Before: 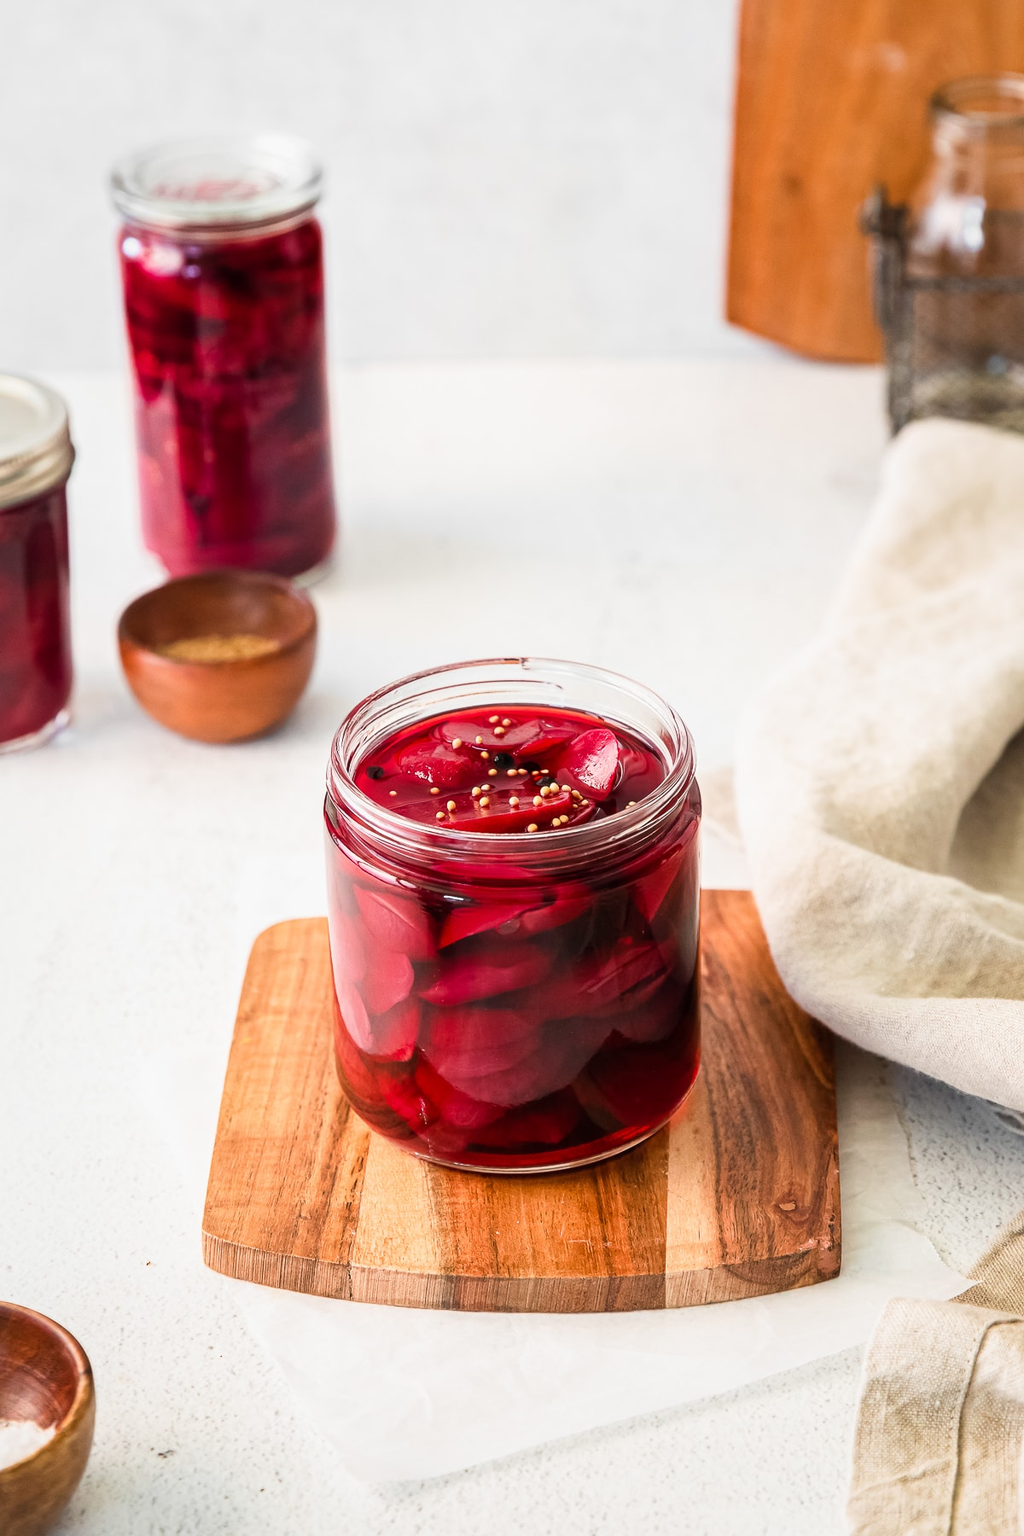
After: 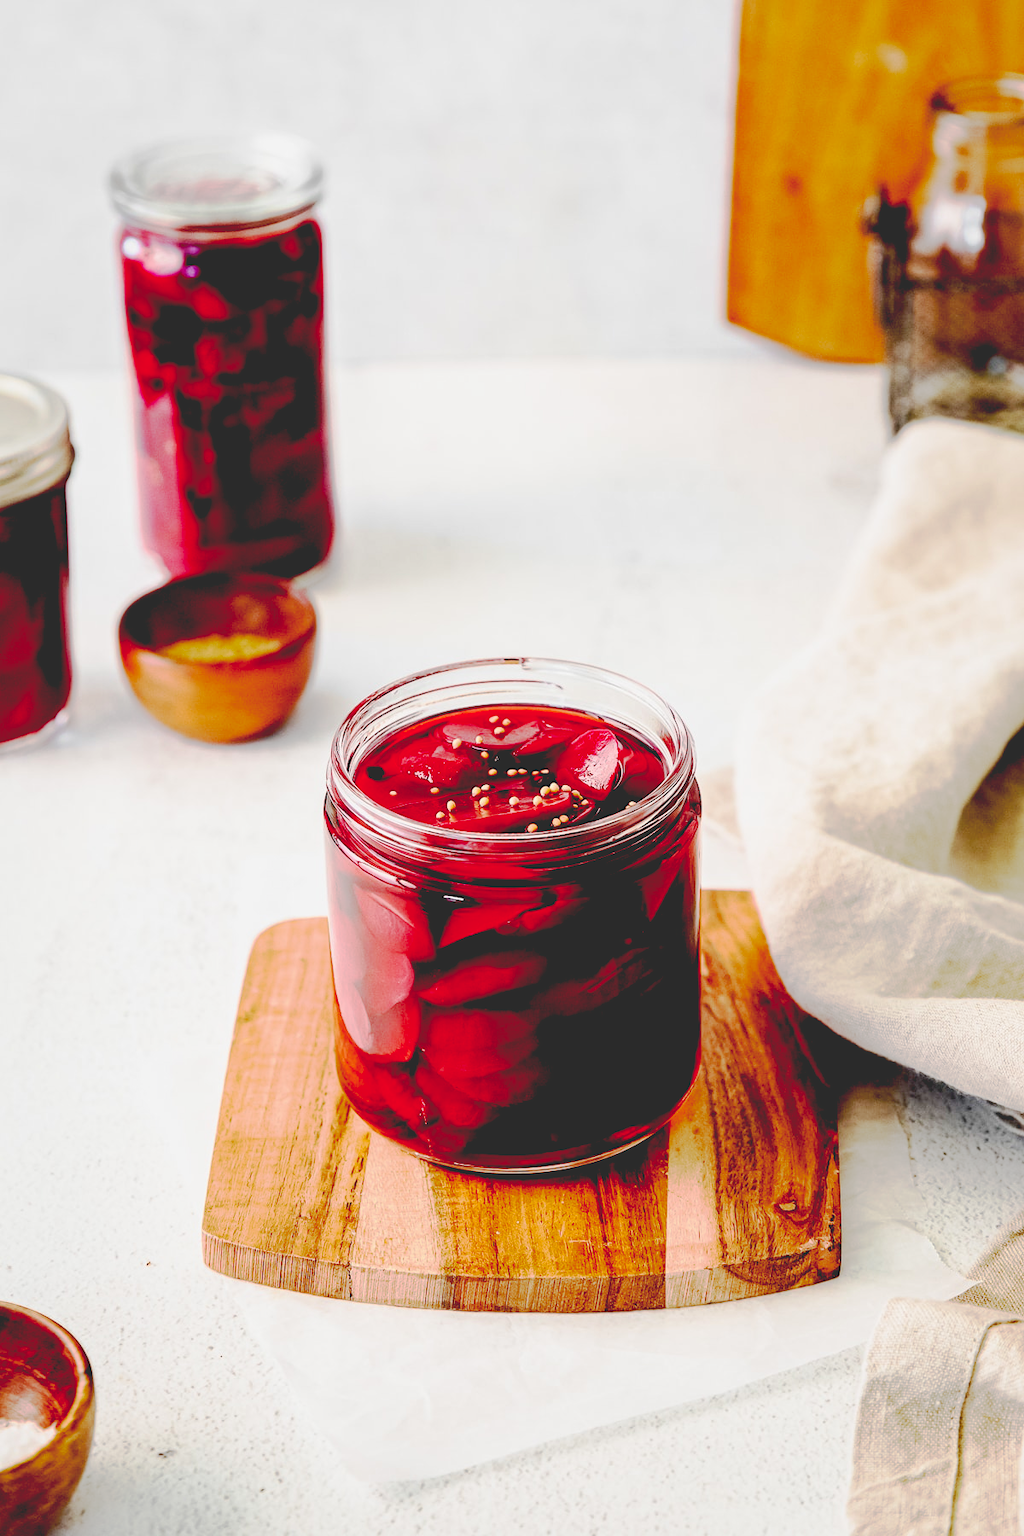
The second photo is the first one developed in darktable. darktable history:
base curve: curves: ch0 [(0.065, 0.026) (0.236, 0.358) (0.53, 0.546) (0.777, 0.841) (0.924, 0.992)], preserve colors none
exposure: black level correction 0.001, exposure -0.197 EV, compensate exposure bias true, compensate highlight preservation false
tone curve: curves: ch0 [(0, 0) (0.003, 0.014) (0.011, 0.019) (0.025, 0.029) (0.044, 0.047) (0.069, 0.071) (0.1, 0.101) (0.136, 0.131) (0.177, 0.166) (0.224, 0.212) (0.277, 0.263) (0.335, 0.32) (0.399, 0.387) (0.468, 0.459) (0.543, 0.541) (0.623, 0.626) (0.709, 0.717) (0.801, 0.813) (0.898, 0.909) (1, 1)], preserve colors none
